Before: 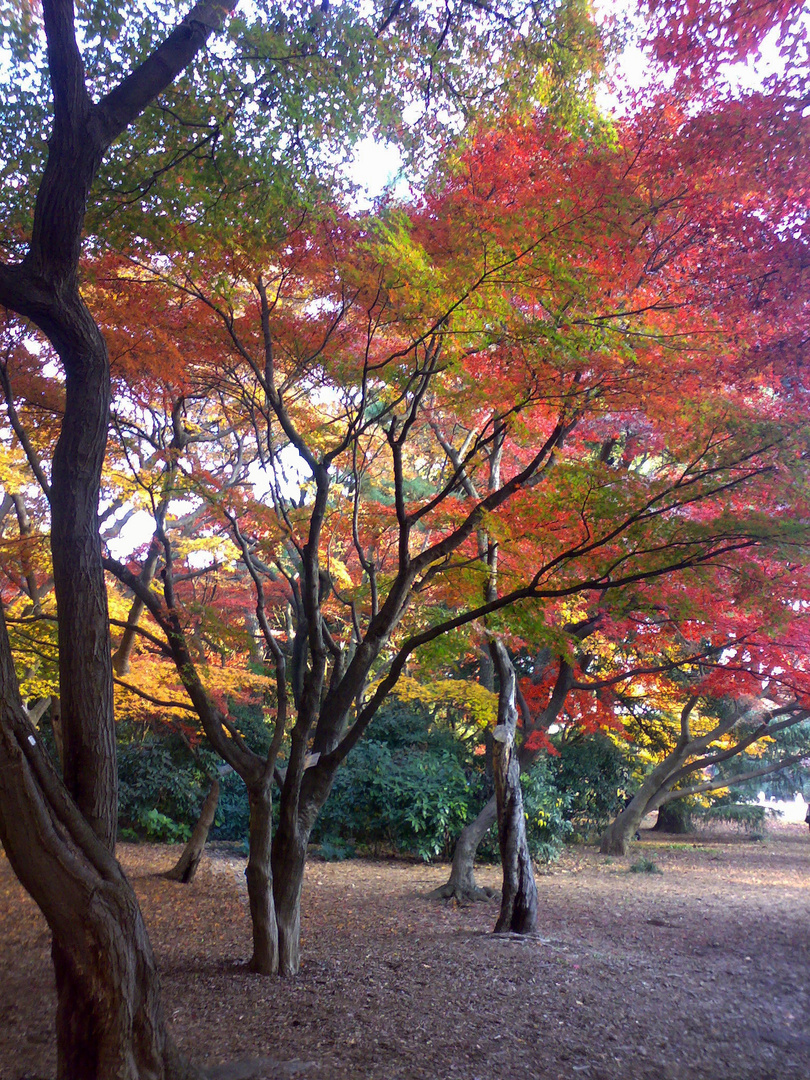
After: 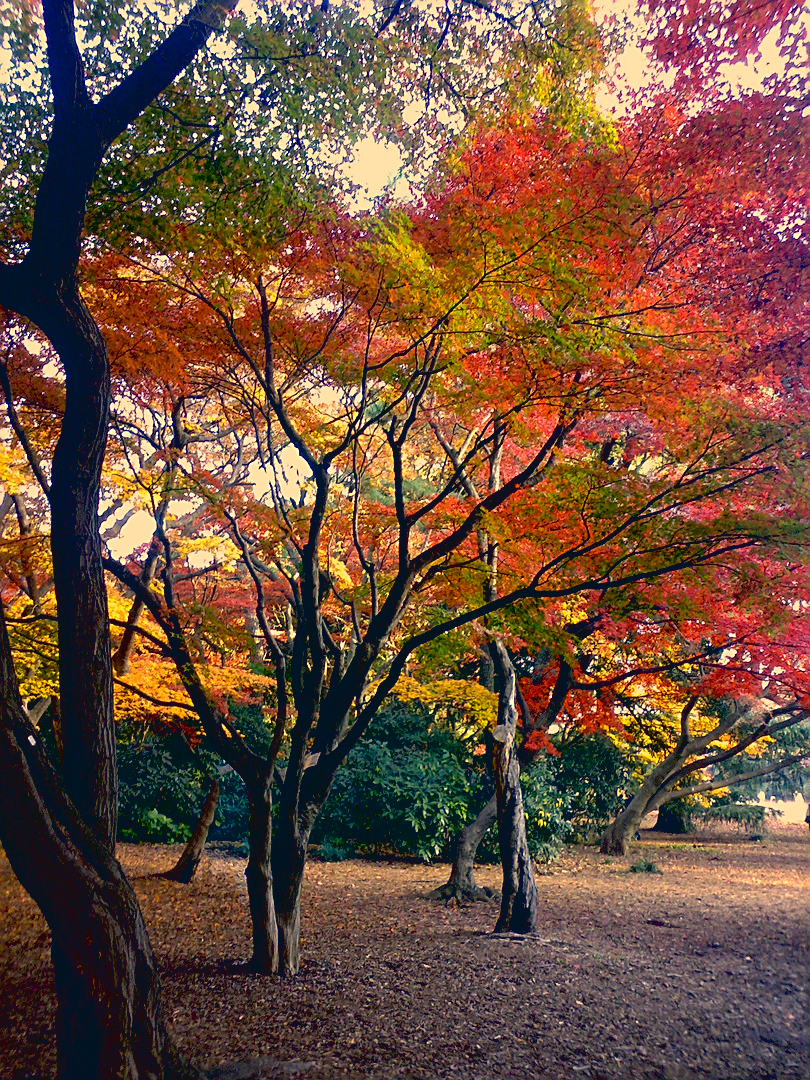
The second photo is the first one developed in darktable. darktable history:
sharpen: on, module defaults
white balance: red 1.123, blue 0.83
haze removal: compatibility mode true, adaptive false
exposure: black level correction 0.029, exposure -0.073 EV, compensate highlight preservation false
contrast brightness saturation: contrast -0.1, saturation -0.1
color correction: highlights a* 10.32, highlights b* 14.66, shadows a* -9.59, shadows b* -15.02
